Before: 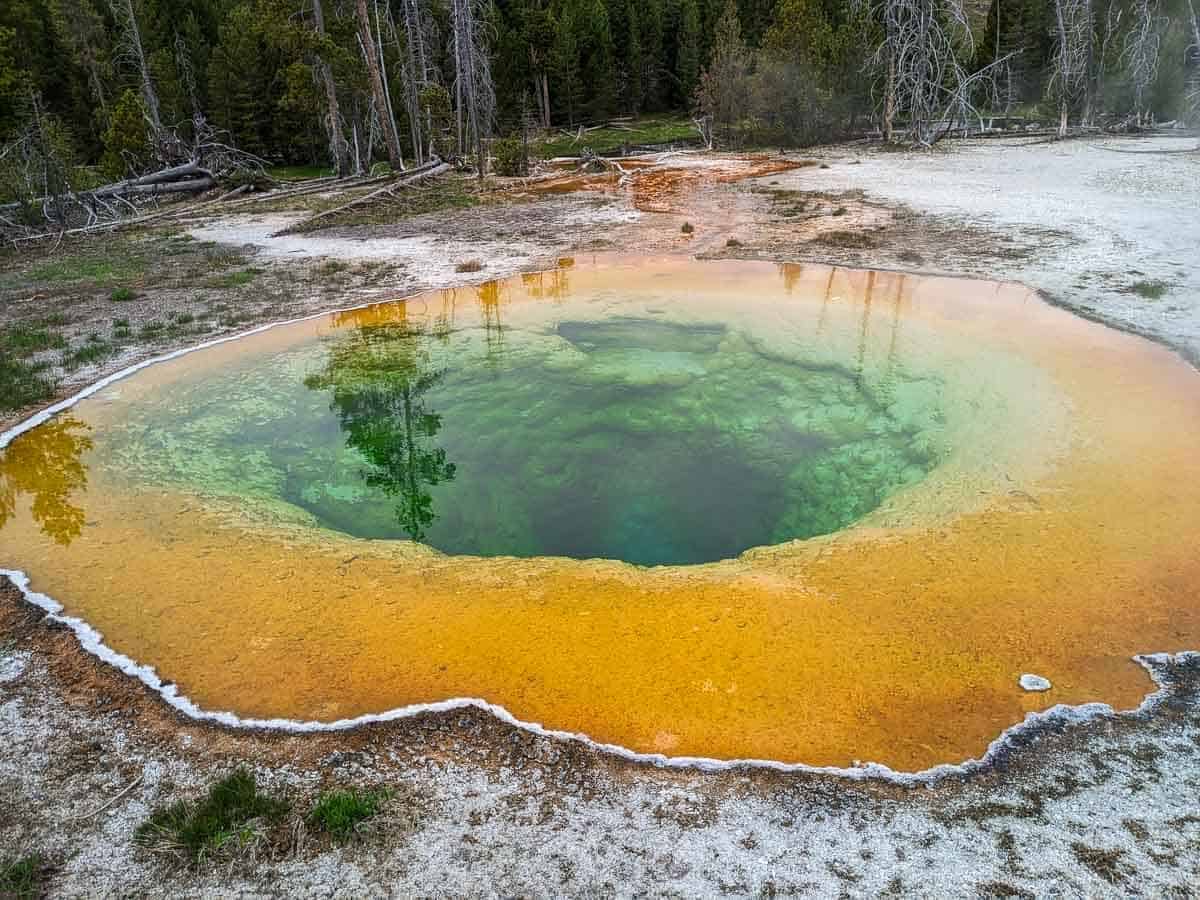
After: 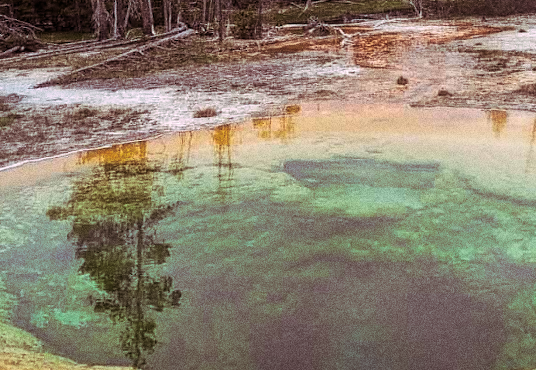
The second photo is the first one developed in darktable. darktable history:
split-toning: highlights › hue 298.8°, highlights › saturation 0.73, compress 41.76%
grain: coarseness 0.09 ISO, strength 40%
crop: left 15.306%, top 9.065%, right 30.789%, bottom 48.638%
rotate and perspective: rotation 0.72°, lens shift (vertical) -0.352, lens shift (horizontal) -0.051, crop left 0.152, crop right 0.859, crop top 0.019, crop bottom 0.964
